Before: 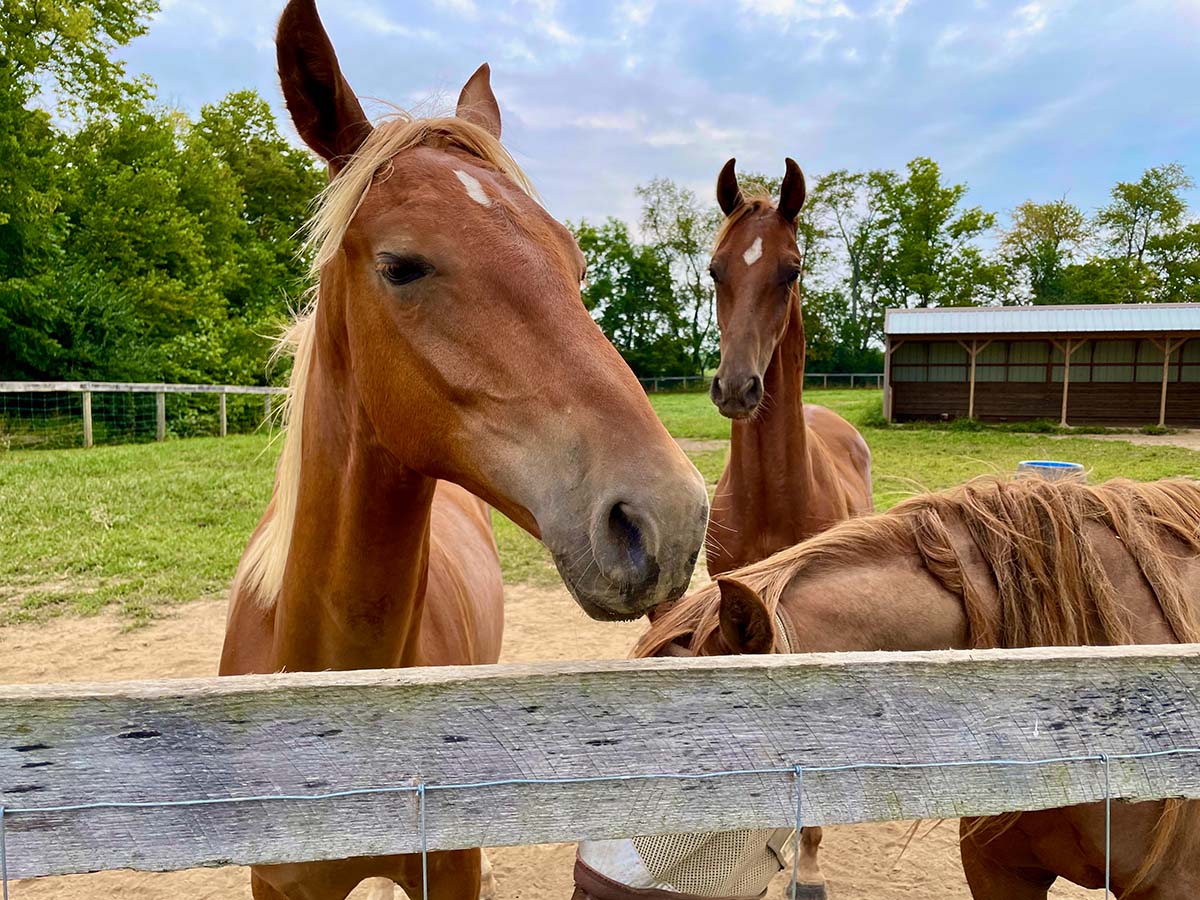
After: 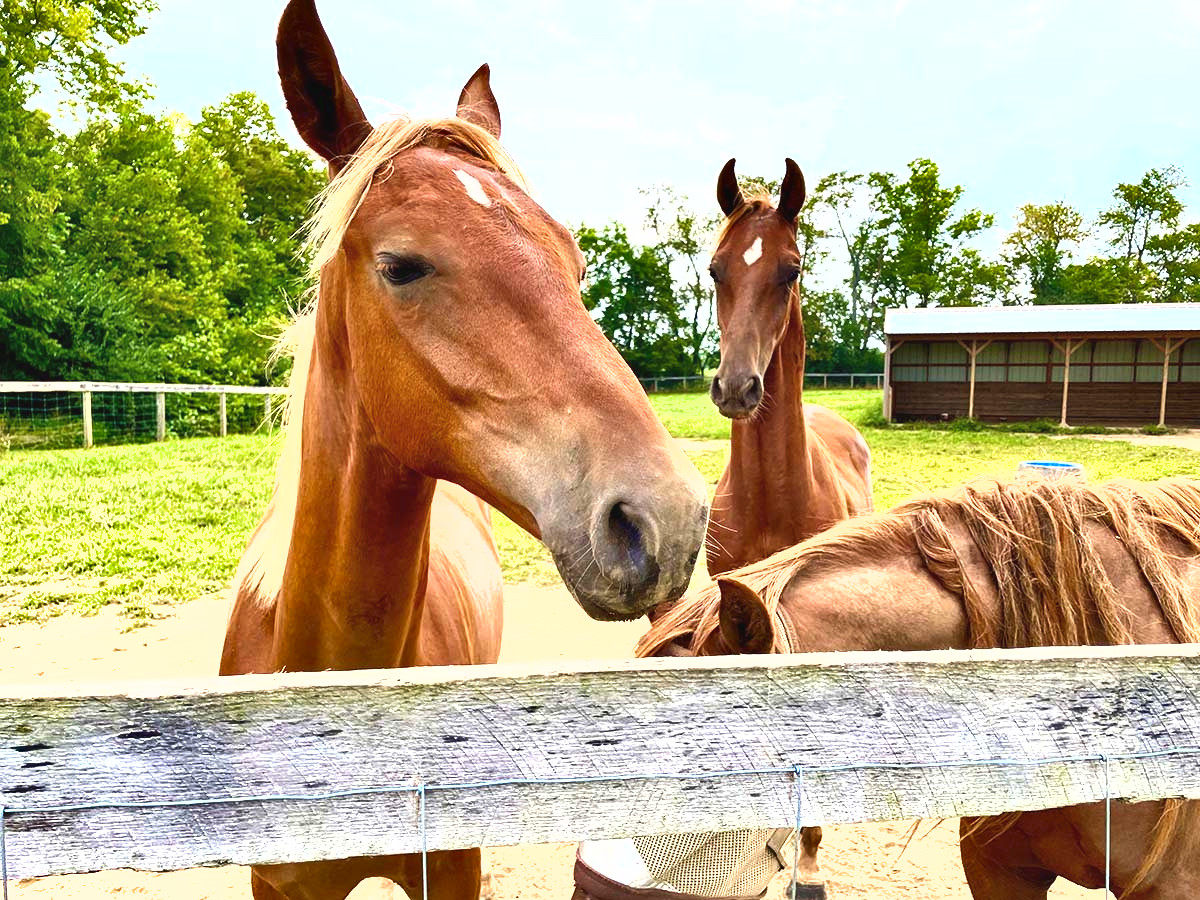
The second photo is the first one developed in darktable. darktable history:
shadows and highlights: low approximation 0.01, soften with gaussian
exposure: black level correction -0.002, exposure 1.35 EV, compensate highlight preservation false
